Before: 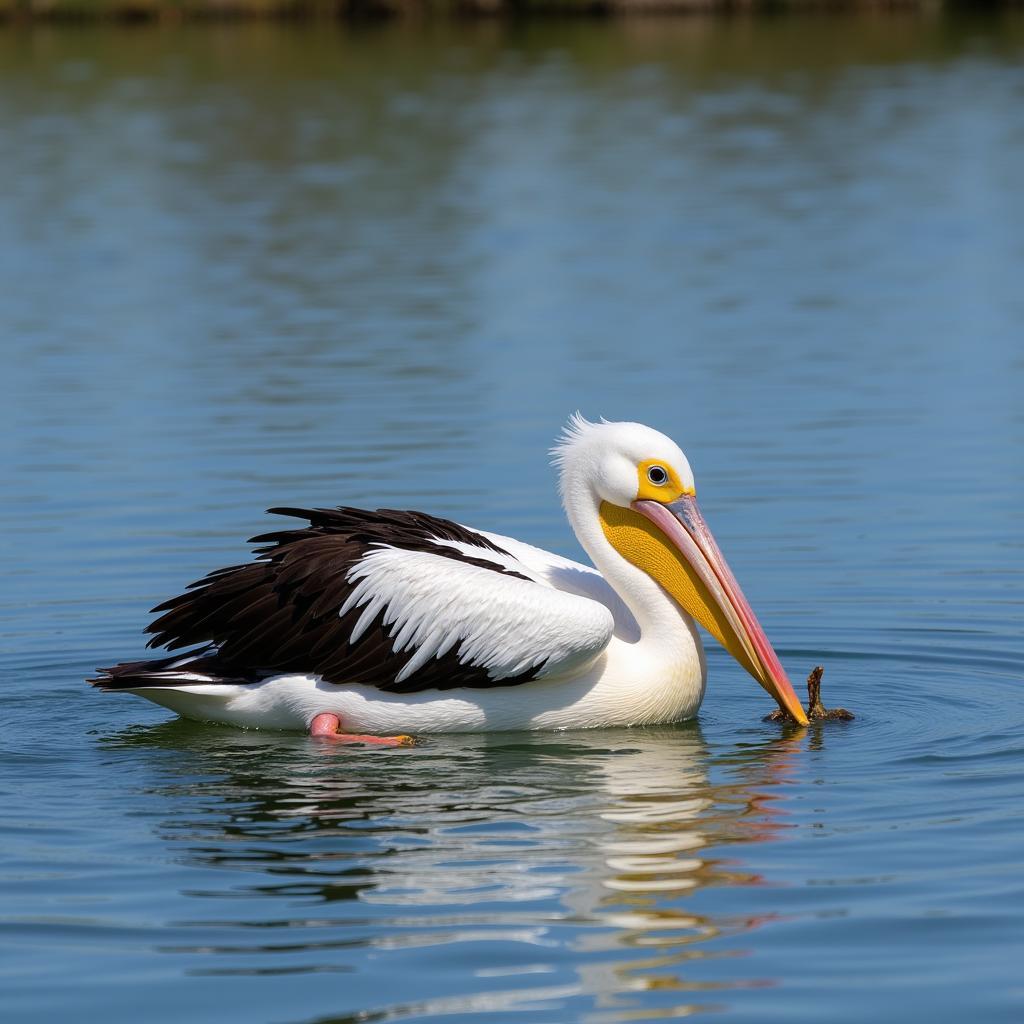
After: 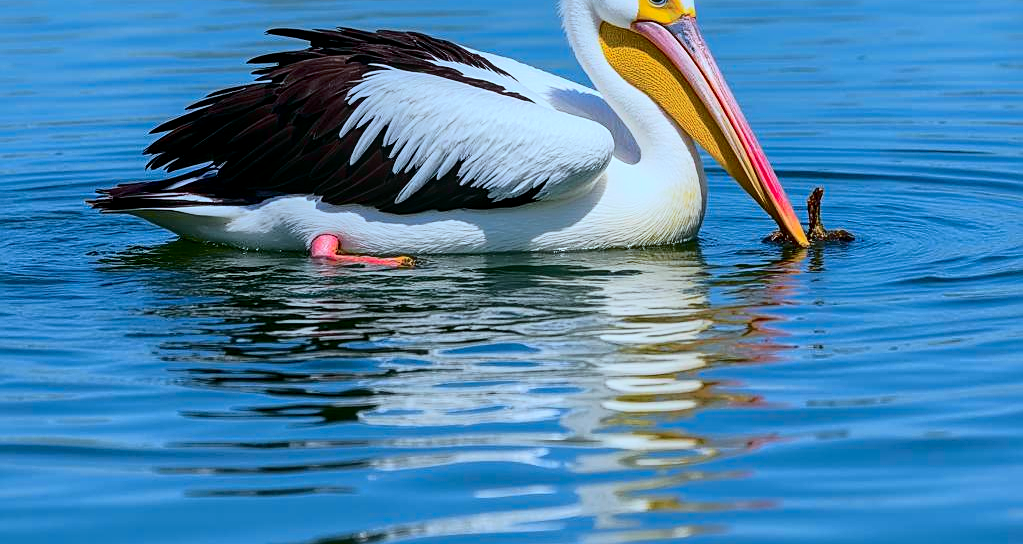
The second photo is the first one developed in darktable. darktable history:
crop and rotate: top 46.813%, right 0.018%
sharpen: on, module defaults
color calibration: x 0.382, y 0.391, temperature 4089.52 K, clip negative RGB from gamut false
tone curve: curves: ch0 [(0, 0) (0.081, 0.044) (0.192, 0.125) (0.283, 0.238) (0.416, 0.449) (0.495, 0.524) (0.661, 0.756) (0.788, 0.87) (1, 0.951)]; ch1 [(0, 0) (0.161, 0.092) (0.35, 0.33) (0.392, 0.392) (0.427, 0.426) (0.479, 0.472) (0.505, 0.497) (0.521, 0.524) (0.567, 0.56) (0.583, 0.592) (0.625, 0.627) (0.678, 0.733) (1, 1)]; ch2 [(0, 0) (0.346, 0.362) (0.404, 0.427) (0.502, 0.499) (0.531, 0.523) (0.544, 0.561) (0.58, 0.59) (0.629, 0.642) (0.717, 0.678) (1, 1)], color space Lab, independent channels, preserve colors none
contrast brightness saturation: contrast 0.093, saturation 0.281
local contrast: on, module defaults
shadows and highlights: shadows 39.27, highlights -59.68
